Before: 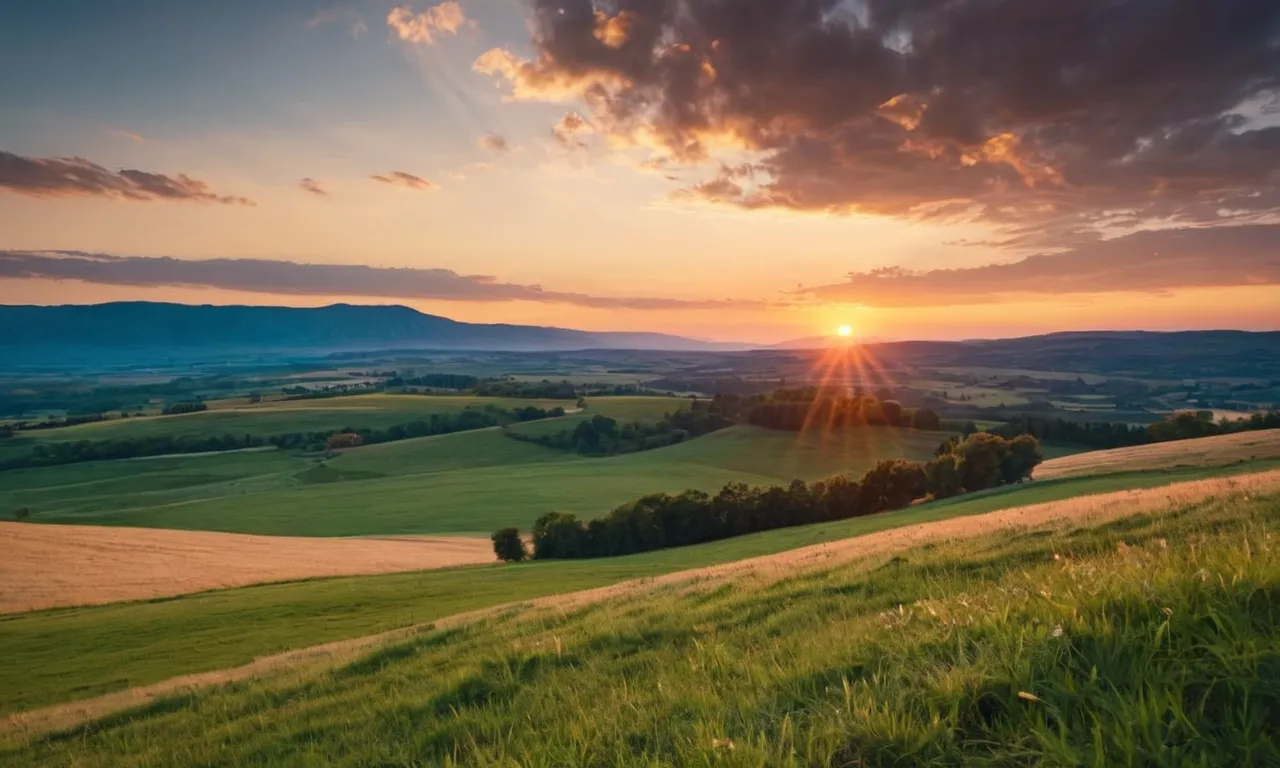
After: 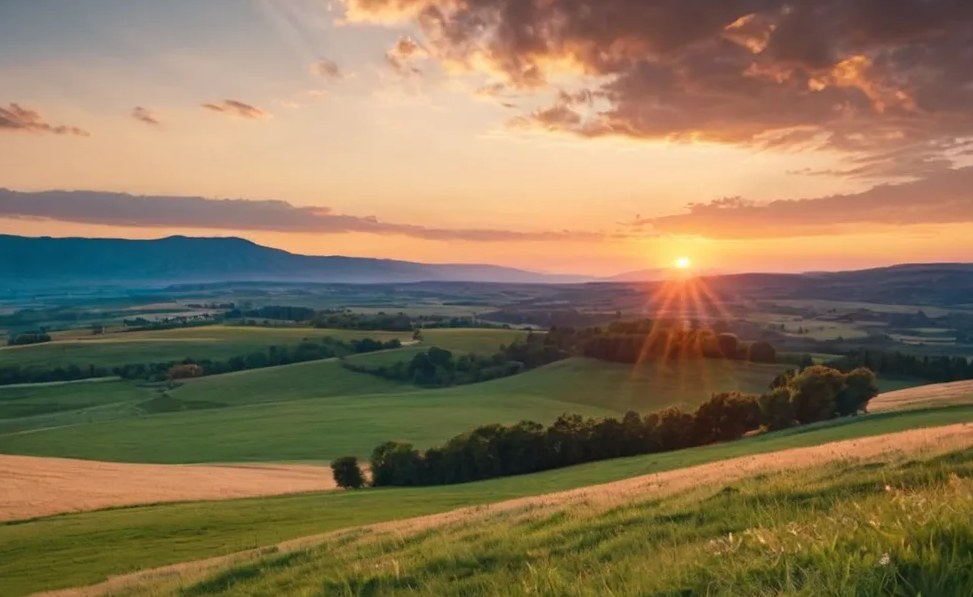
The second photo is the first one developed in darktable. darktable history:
crop and rotate: left 10.071%, top 10.071%, right 10.02%, bottom 10.02%
rotate and perspective: rotation 0.074°, lens shift (vertical) 0.096, lens shift (horizontal) -0.041, crop left 0.043, crop right 0.952, crop top 0.024, crop bottom 0.979
